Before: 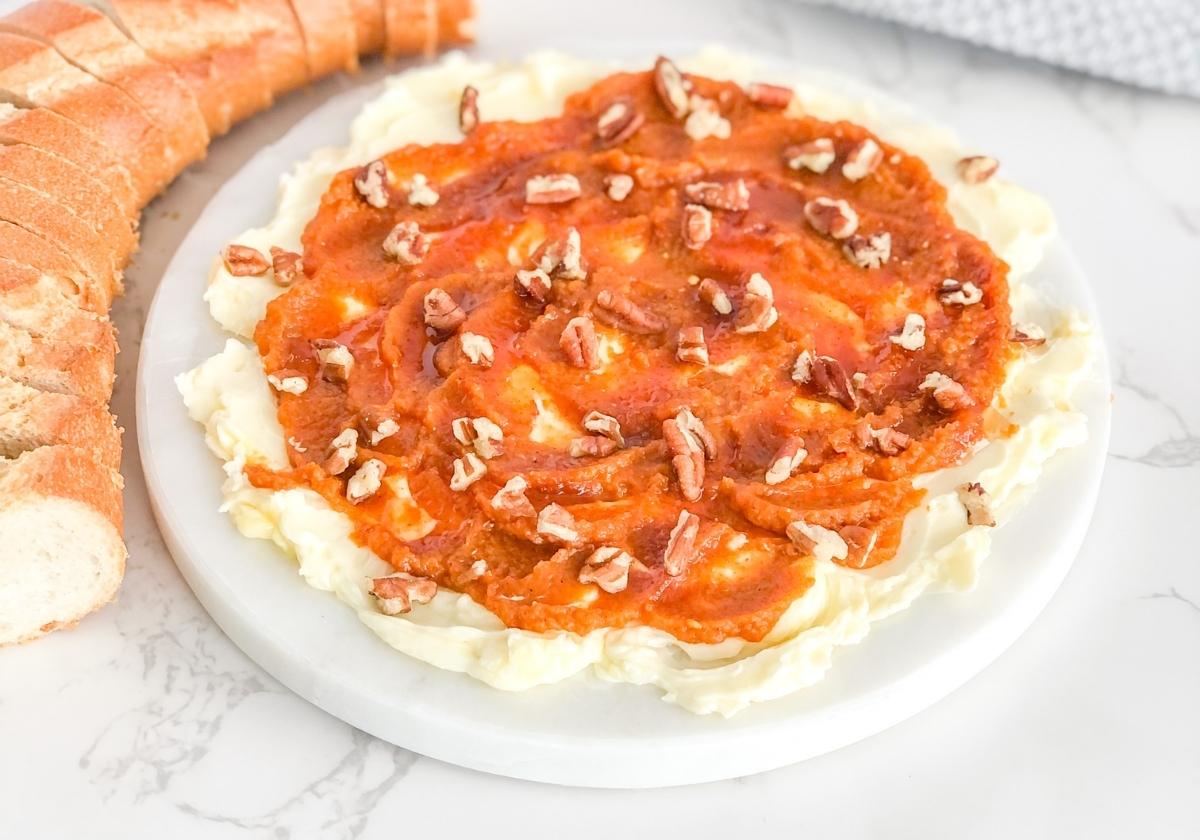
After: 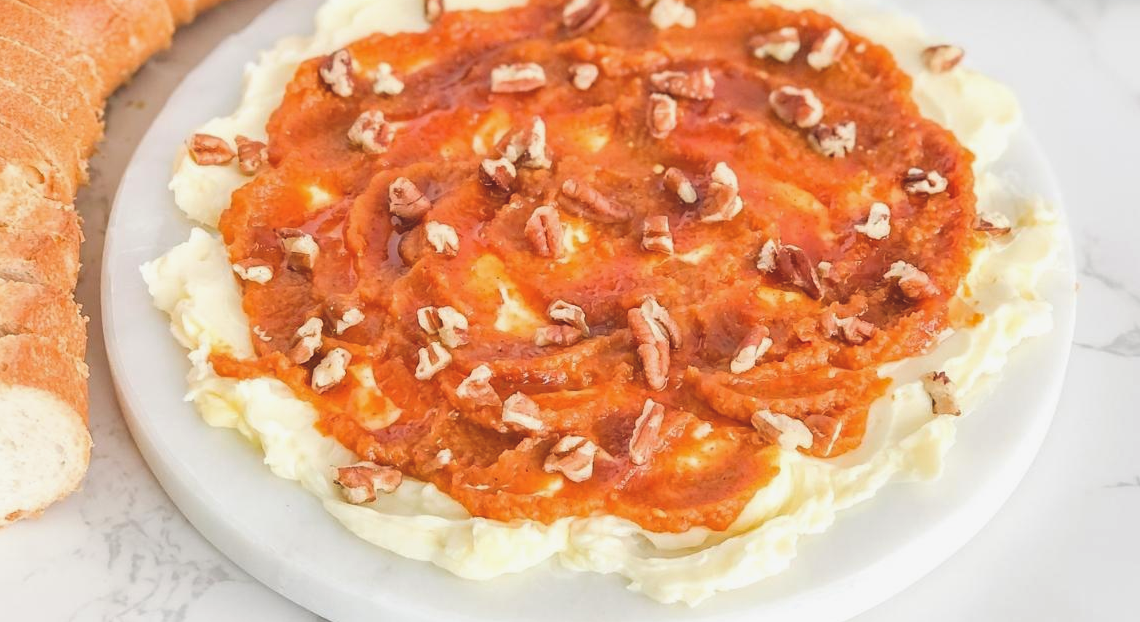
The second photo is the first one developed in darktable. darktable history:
haze removal: compatibility mode true, adaptive false
crop and rotate: left 2.991%, top 13.302%, right 1.981%, bottom 12.636%
white balance: red 1, blue 1
exposure: black level correction -0.015, exposure -0.125 EV, compensate highlight preservation false
